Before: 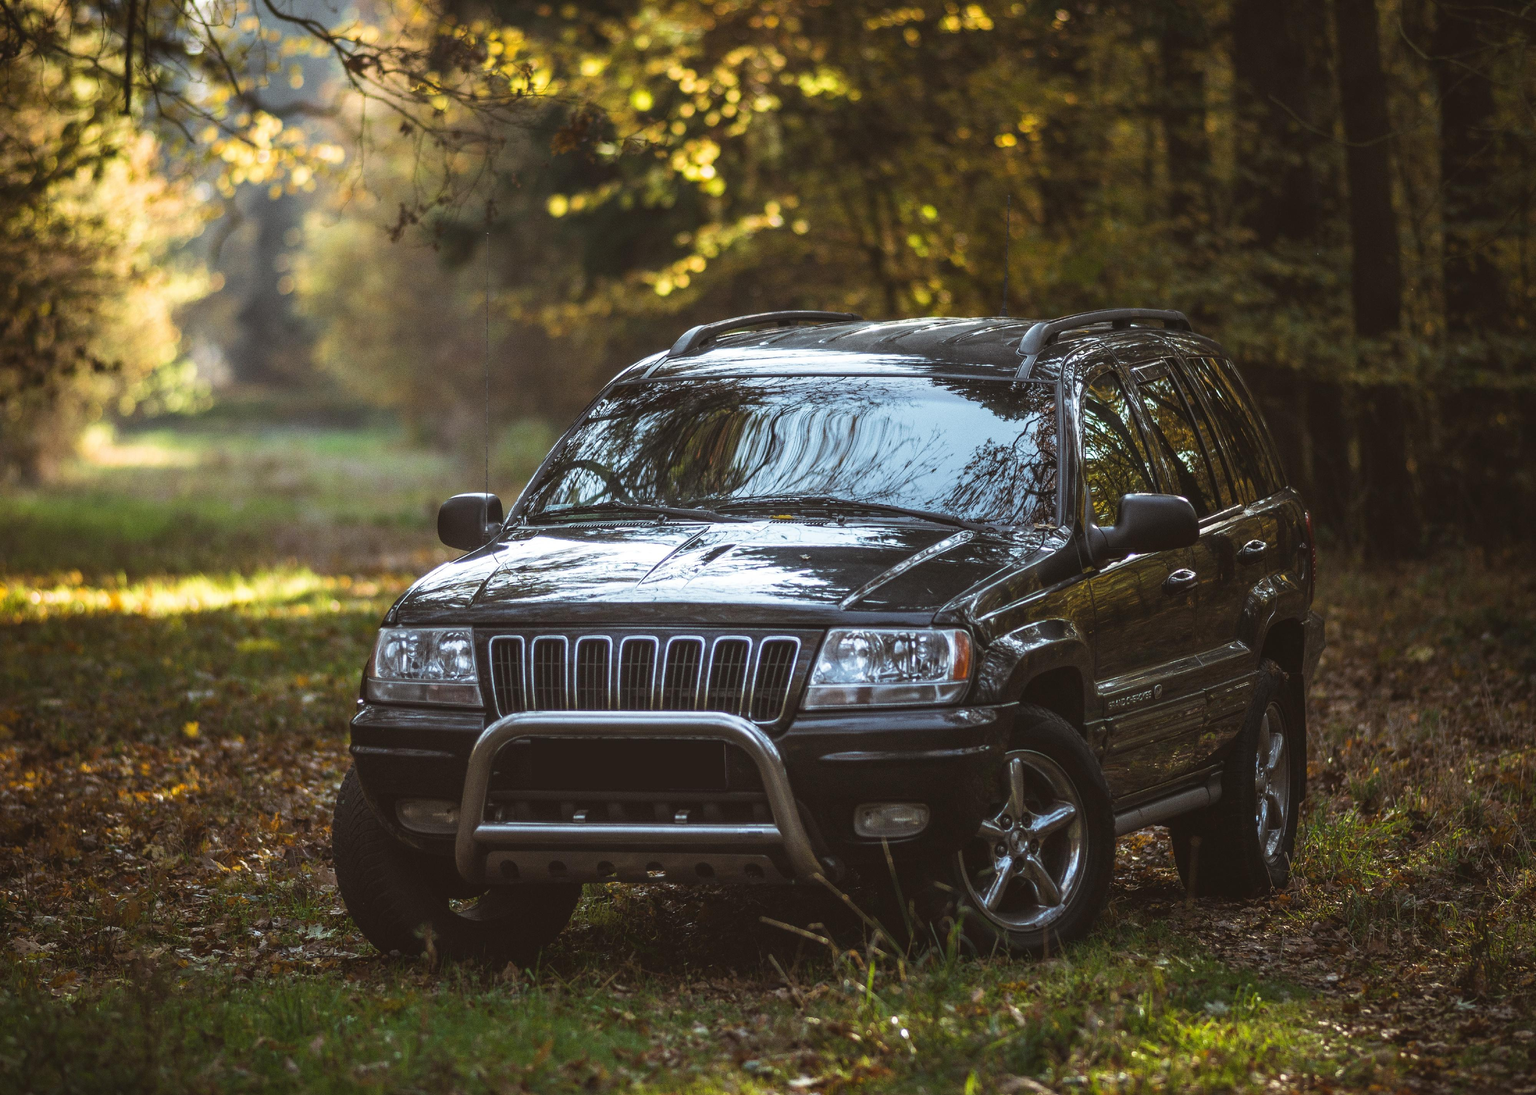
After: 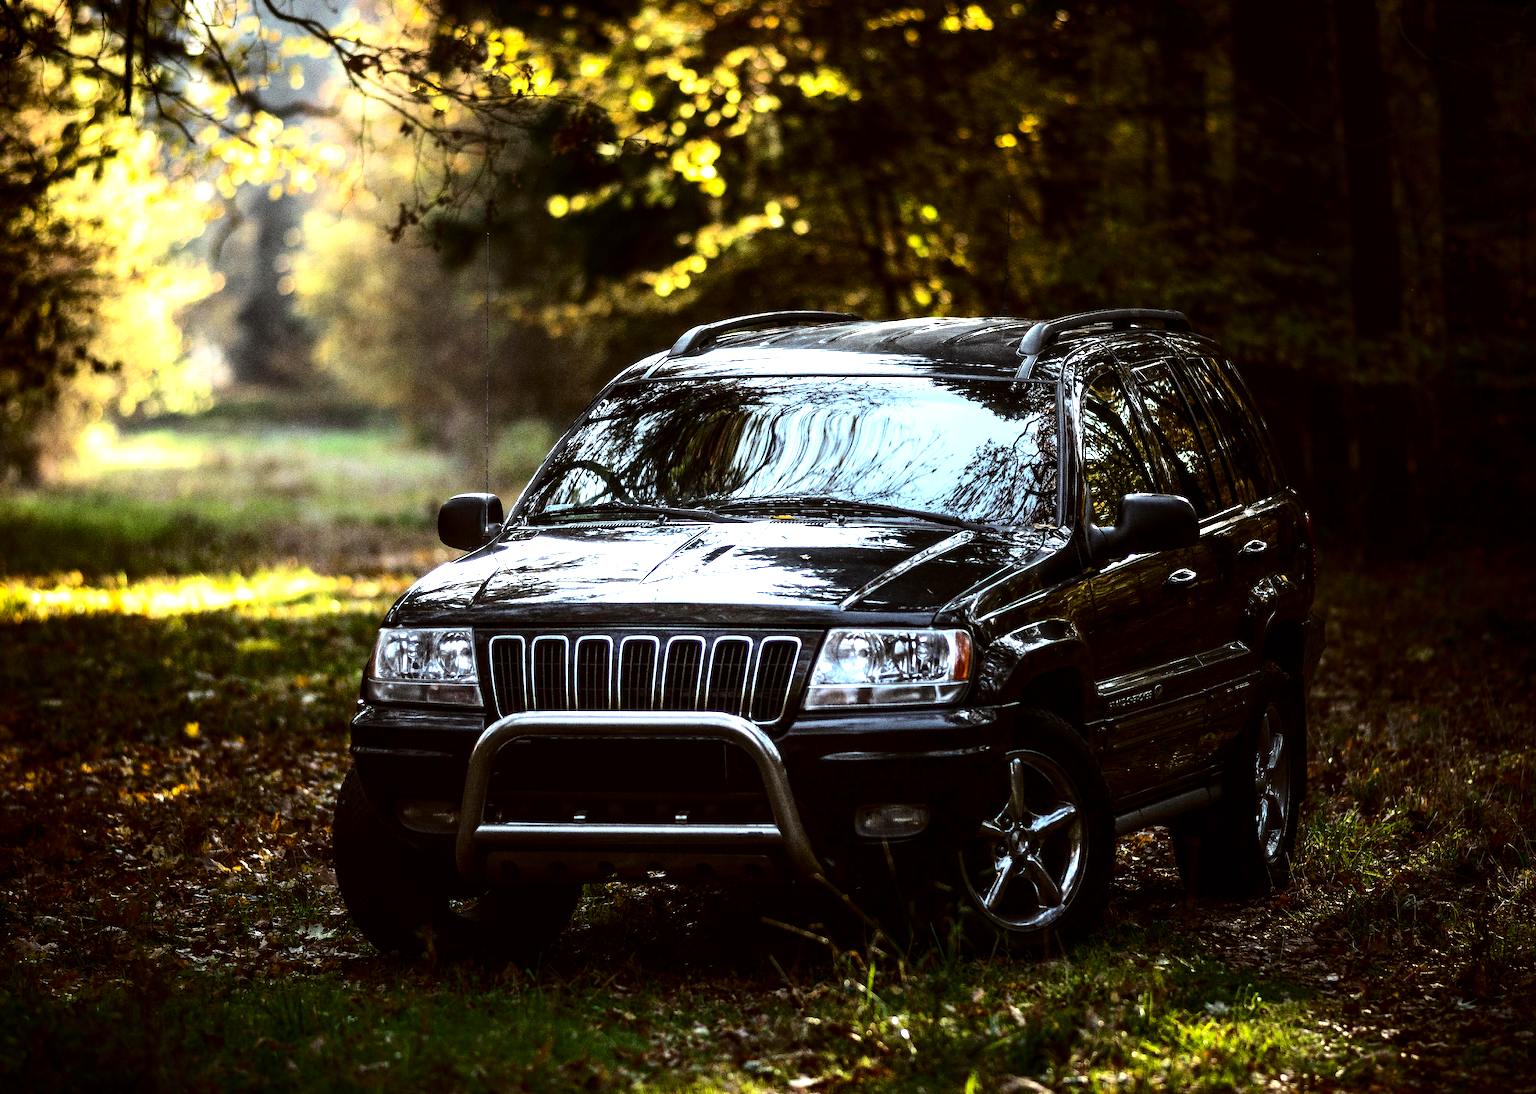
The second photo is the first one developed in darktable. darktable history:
local contrast: highlights 105%, shadows 99%, detail 119%, midtone range 0.2
tone equalizer: -8 EV -1.08 EV, -7 EV -1.04 EV, -6 EV -0.905 EV, -5 EV -0.616 EV, -3 EV 0.578 EV, -2 EV 0.888 EV, -1 EV 0.998 EV, +0 EV 1.06 EV, mask exposure compensation -0.496 EV
contrast brightness saturation: contrast 0.245, brightness -0.237, saturation 0.143
